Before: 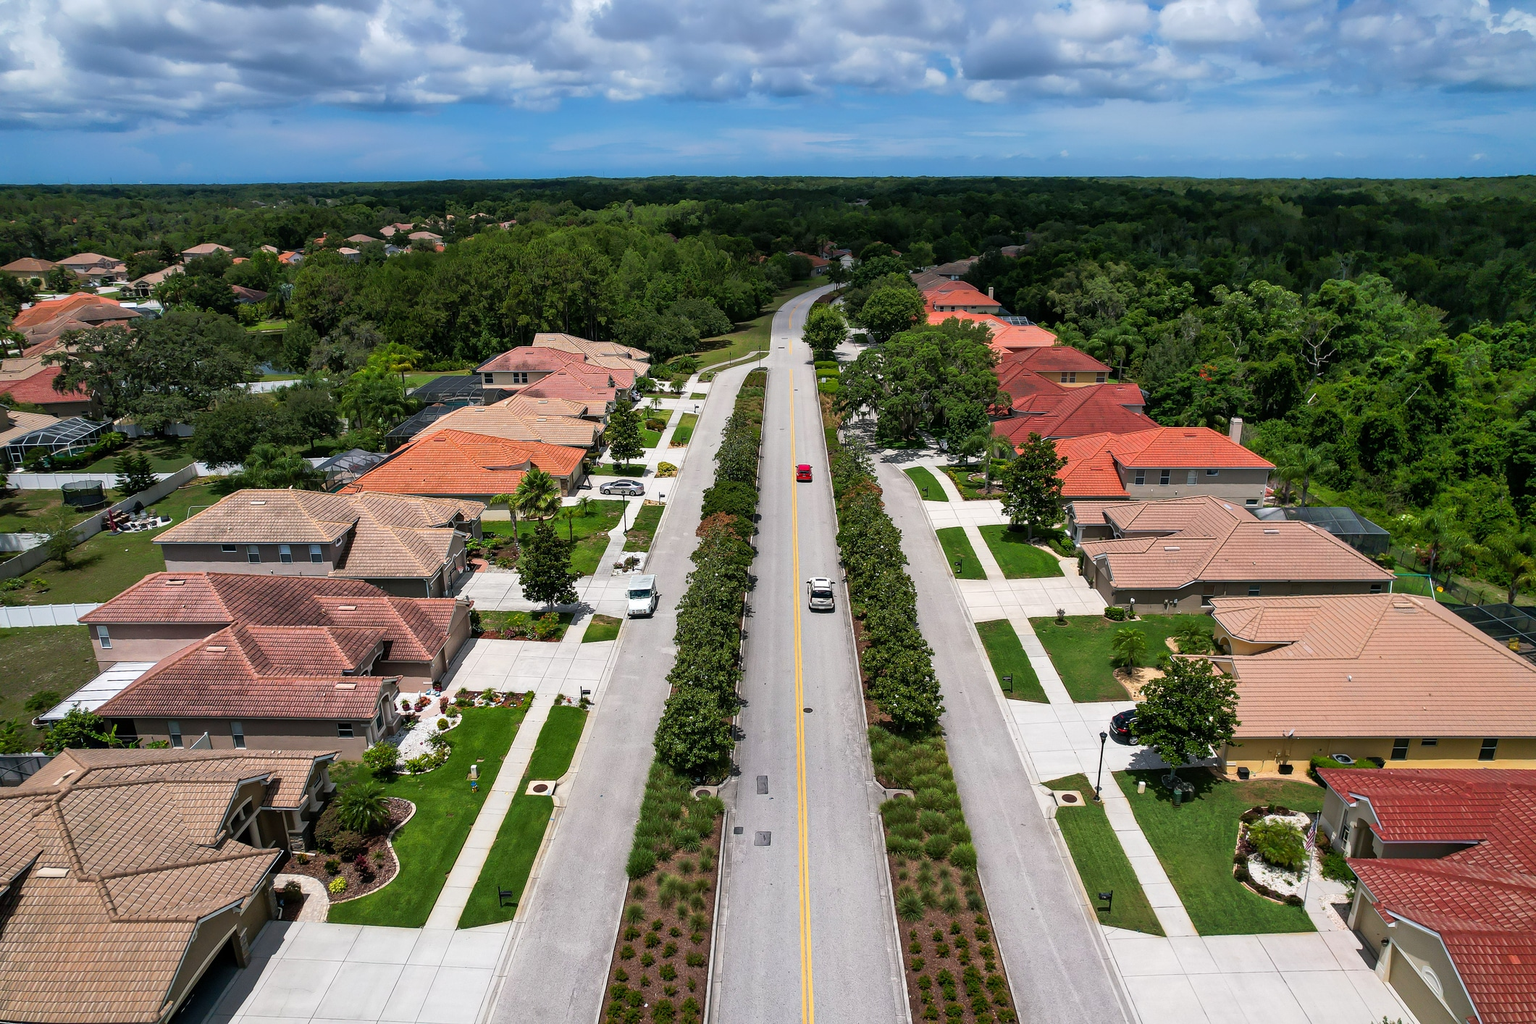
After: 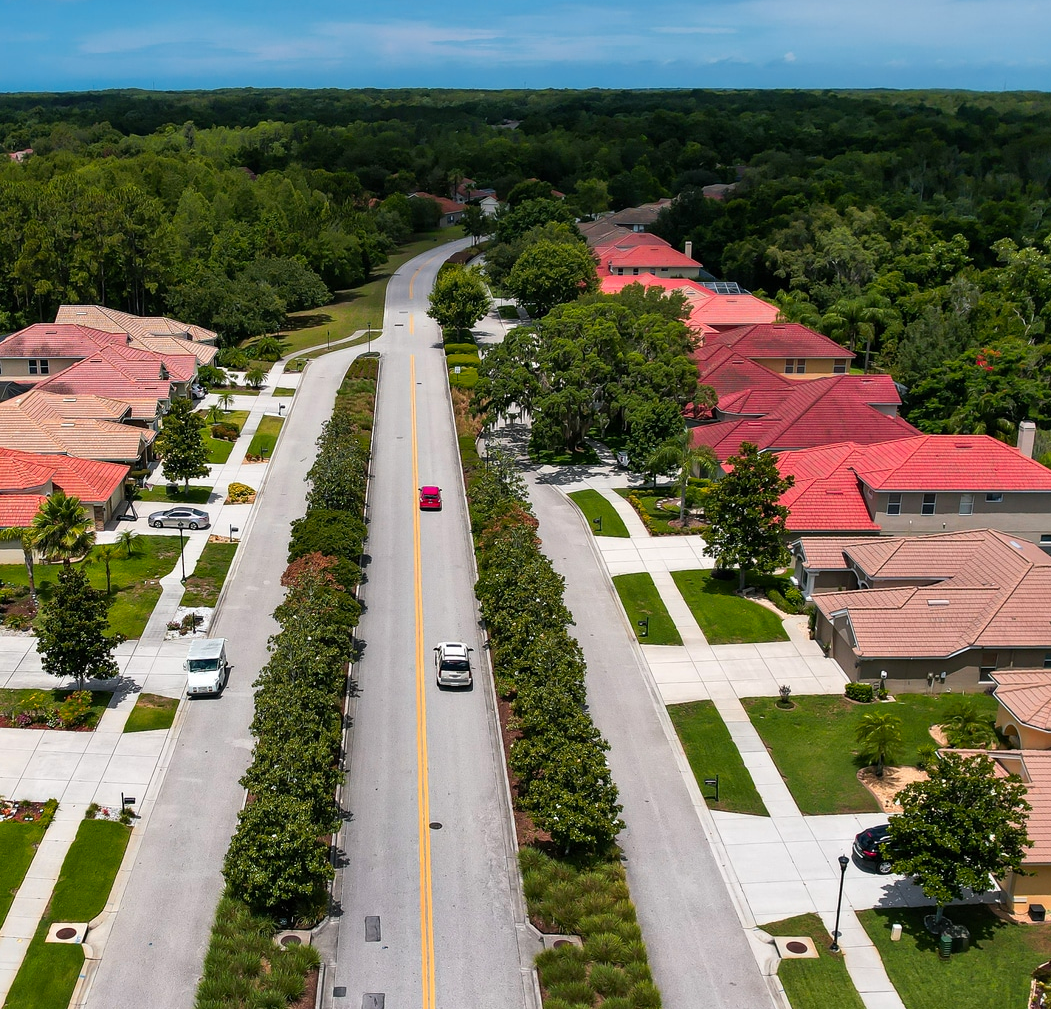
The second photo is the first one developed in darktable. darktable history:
color zones: curves: ch1 [(0.239, 0.552) (0.75, 0.5)]; ch2 [(0.25, 0.462) (0.749, 0.457)], mix 25.94%
rotate and perspective: crop left 0, crop top 0
crop: left 32.075%, top 10.976%, right 18.355%, bottom 17.596%
